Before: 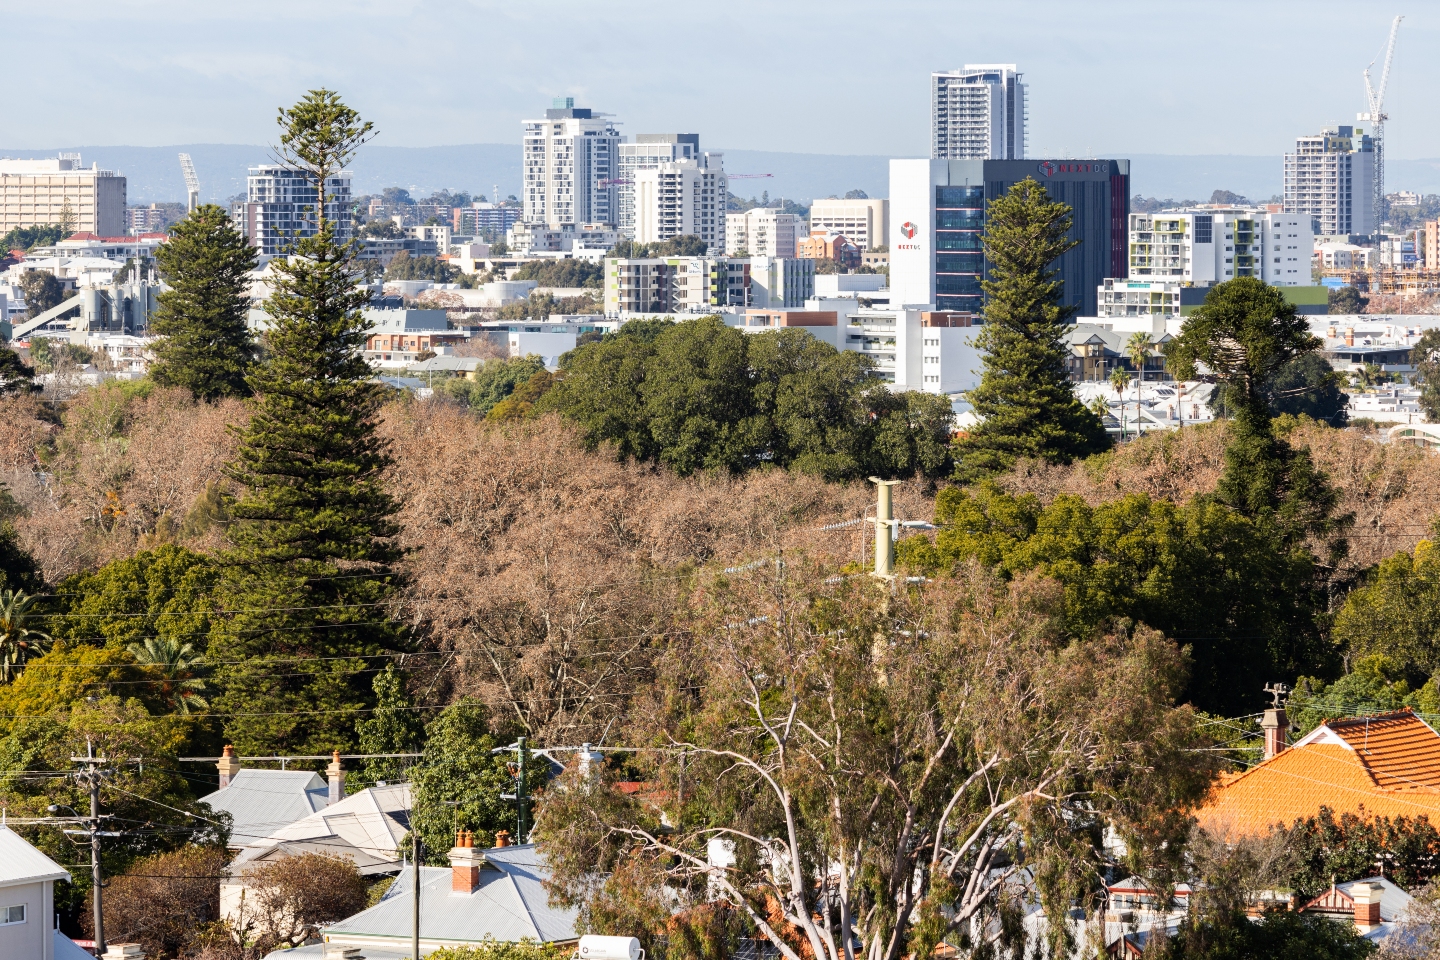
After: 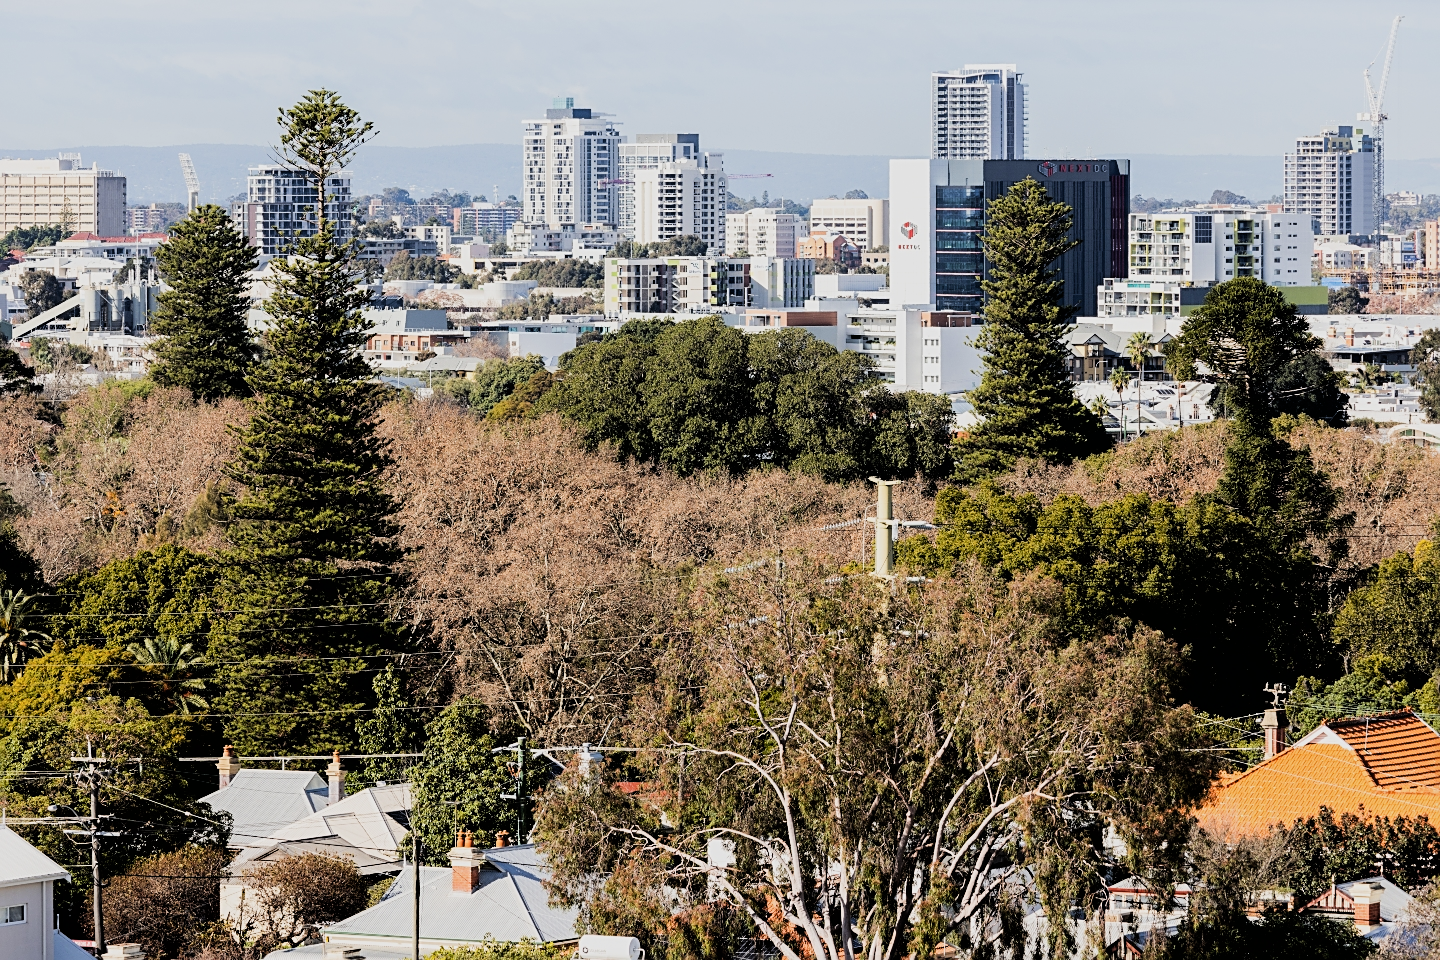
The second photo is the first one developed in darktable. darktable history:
filmic rgb: black relative exposure -5 EV, hardness 2.88, contrast 1.3, highlights saturation mix -10%
sharpen: on, module defaults
